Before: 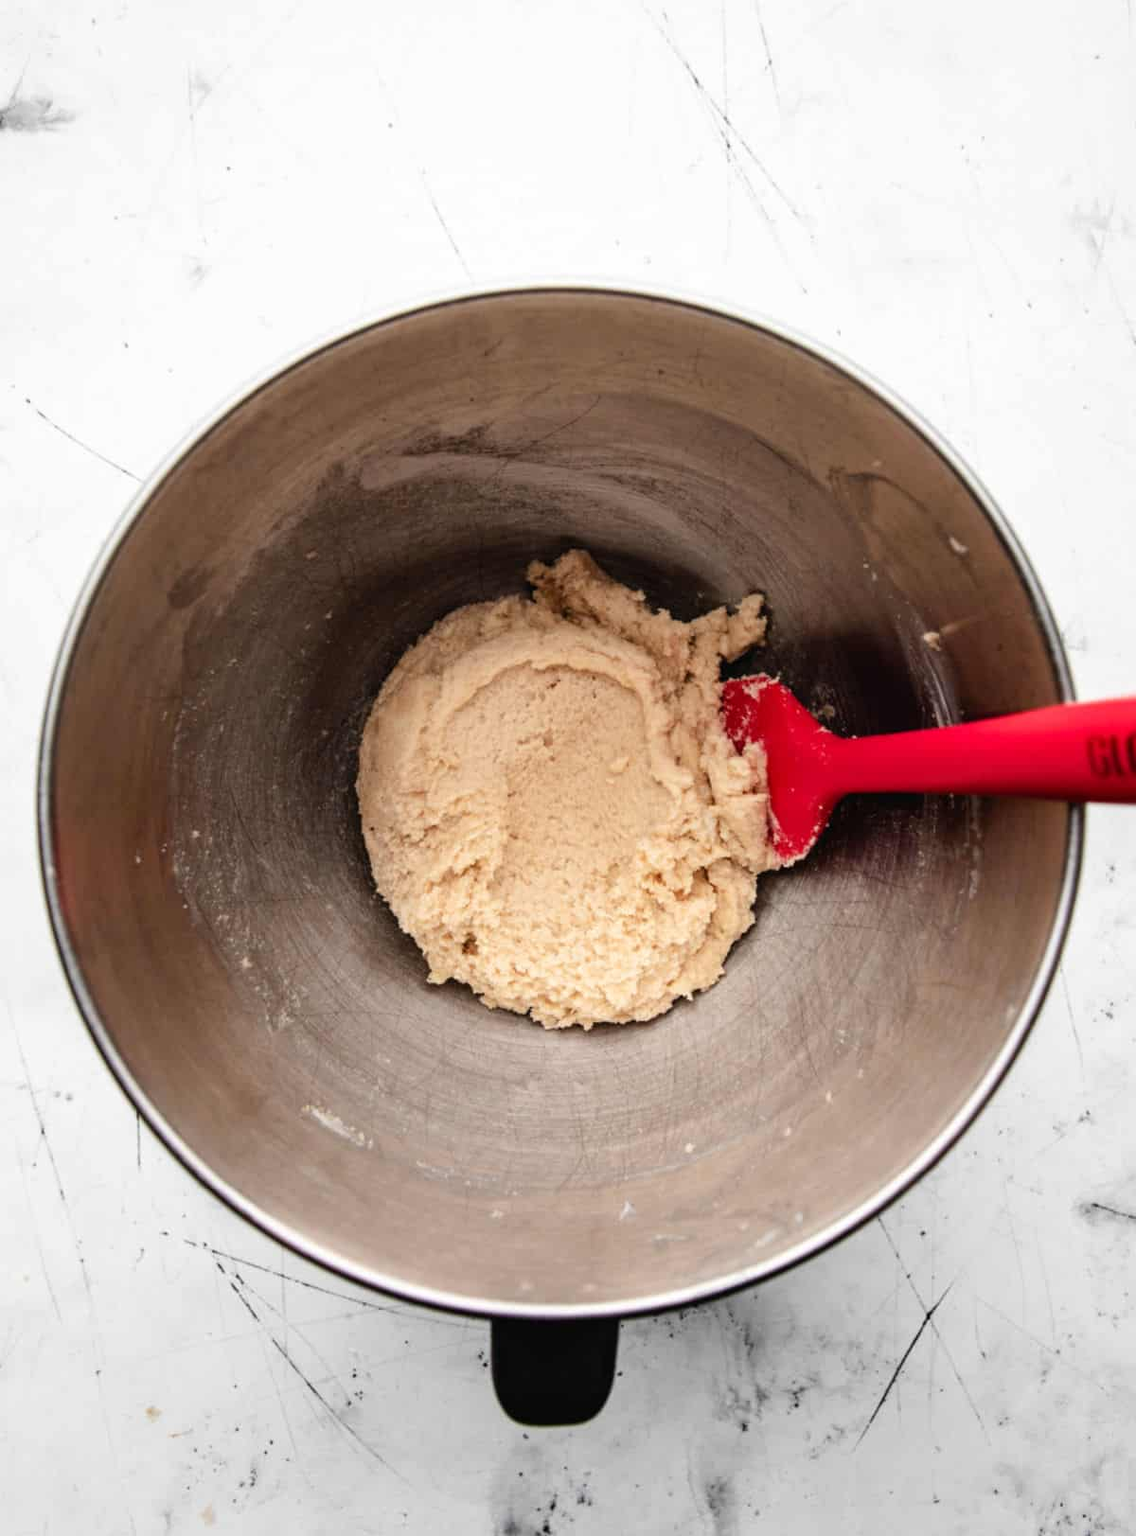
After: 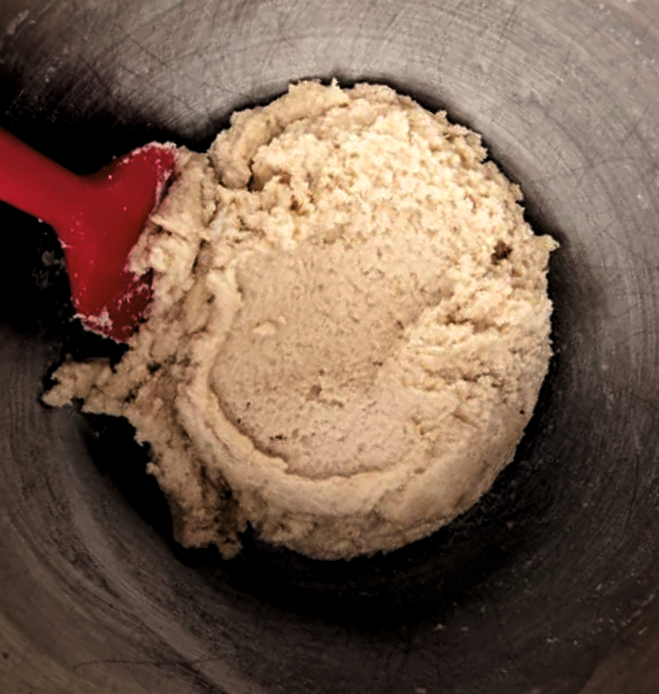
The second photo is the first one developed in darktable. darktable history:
crop and rotate: angle 147.52°, left 9.148%, top 15.66%, right 4.535%, bottom 17.135%
levels: levels [0.101, 0.578, 0.953]
